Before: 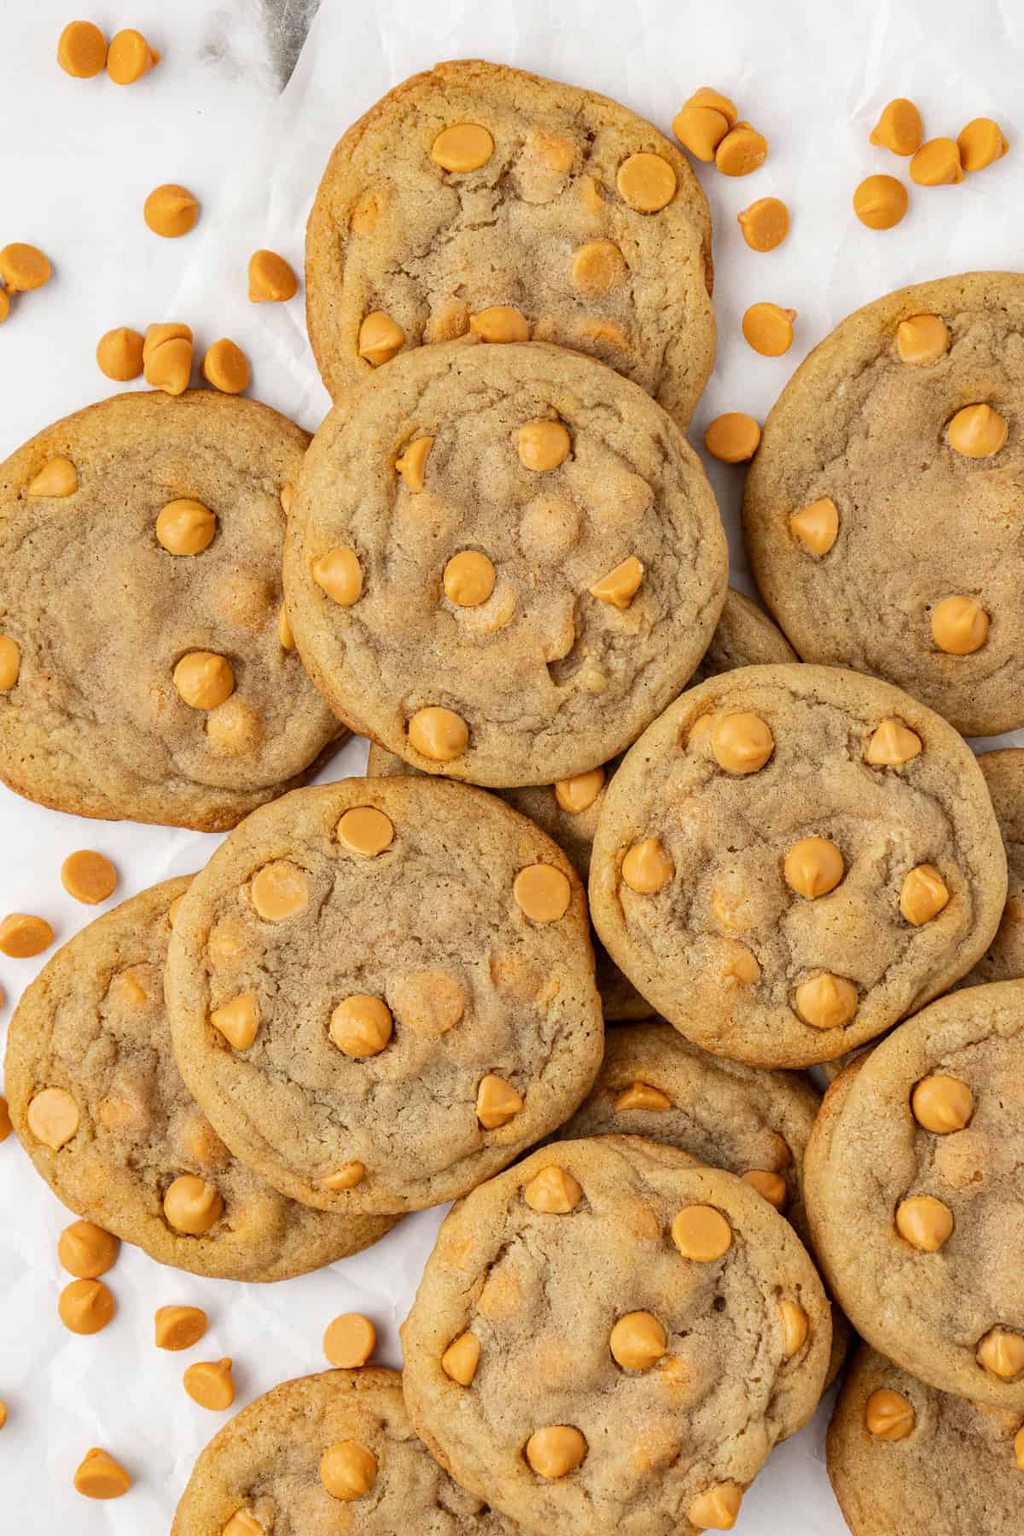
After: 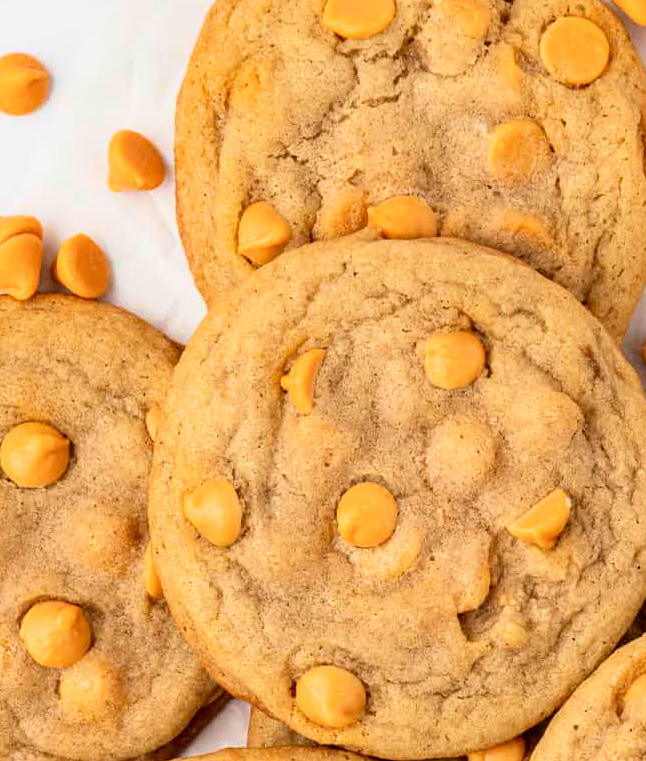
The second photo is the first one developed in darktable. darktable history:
tone curve: curves: ch0 [(0, 0) (0.091, 0.077) (0.389, 0.458) (0.745, 0.82) (0.844, 0.908) (0.909, 0.942) (1, 0.973)]; ch1 [(0, 0) (0.437, 0.404) (0.5, 0.5) (0.529, 0.556) (0.58, 0.603) (0.616, 0.649) (1, 1)]; ch2 [(0, 0) (0.442, 0.415) (0.5, 0.5) (0.535, 0.557) (0.585, 0.62) (1, 1)], color space Lab, independent channels, preserve colors none
crop: left 15.306%, top 9.065%, right 30.789%, bottom 48.638%
shadows and highlights: radius 334.93, shadows 63.48, highlights 6.06, compress 87.7%, highlights color adjustment 39.73%, soften with gaussian
